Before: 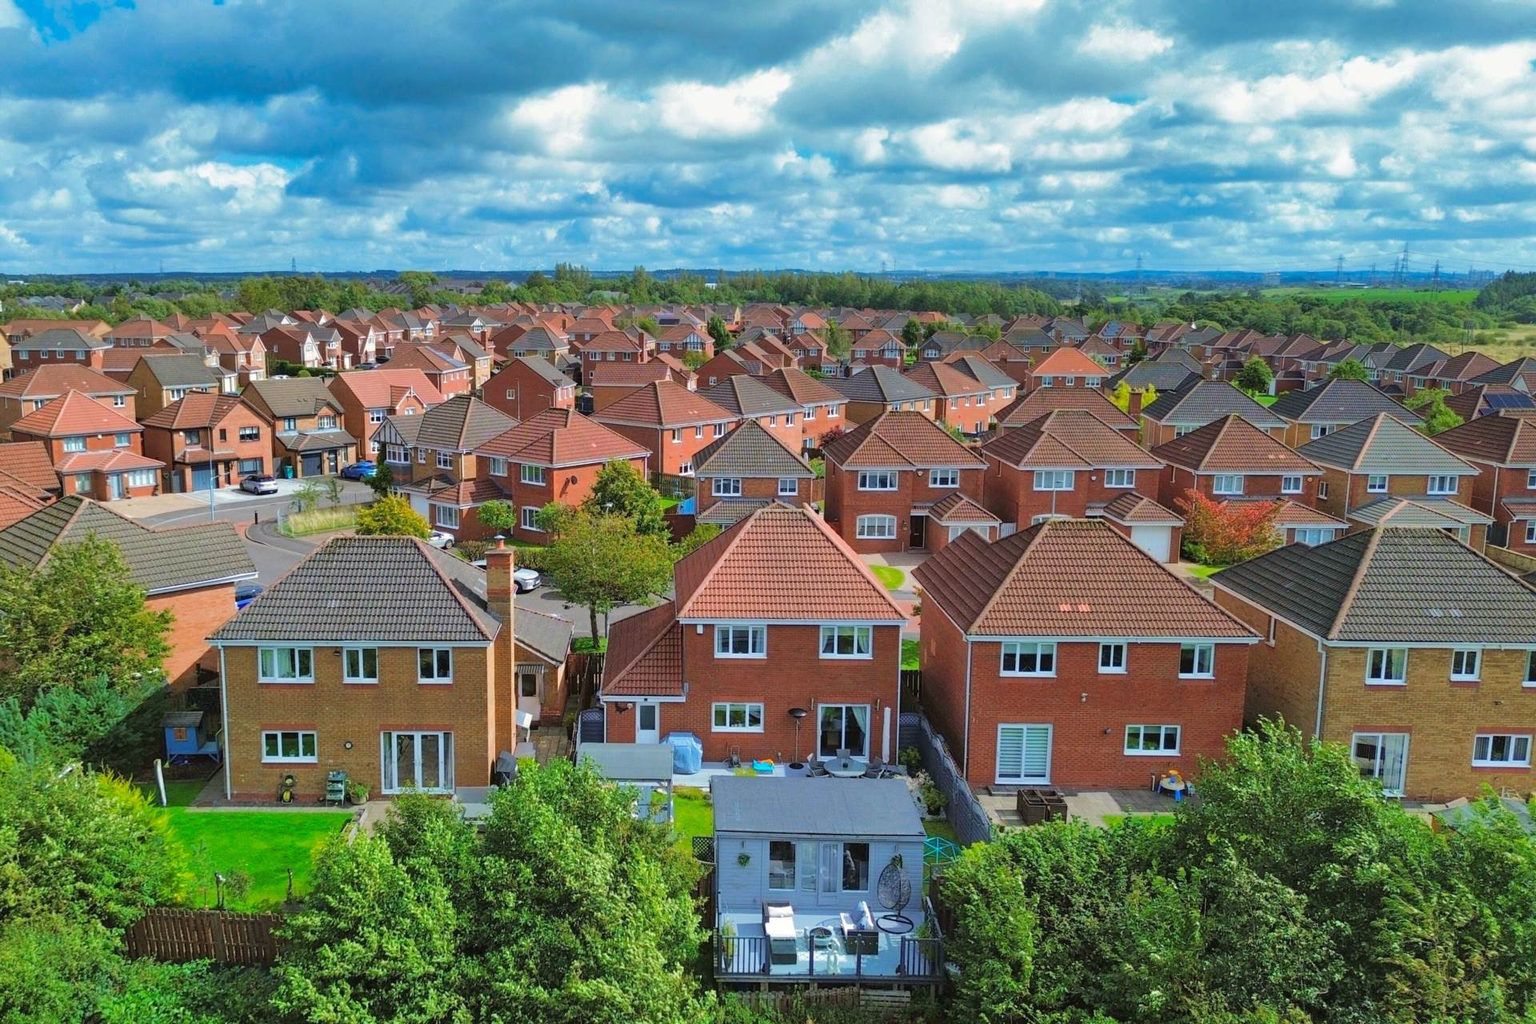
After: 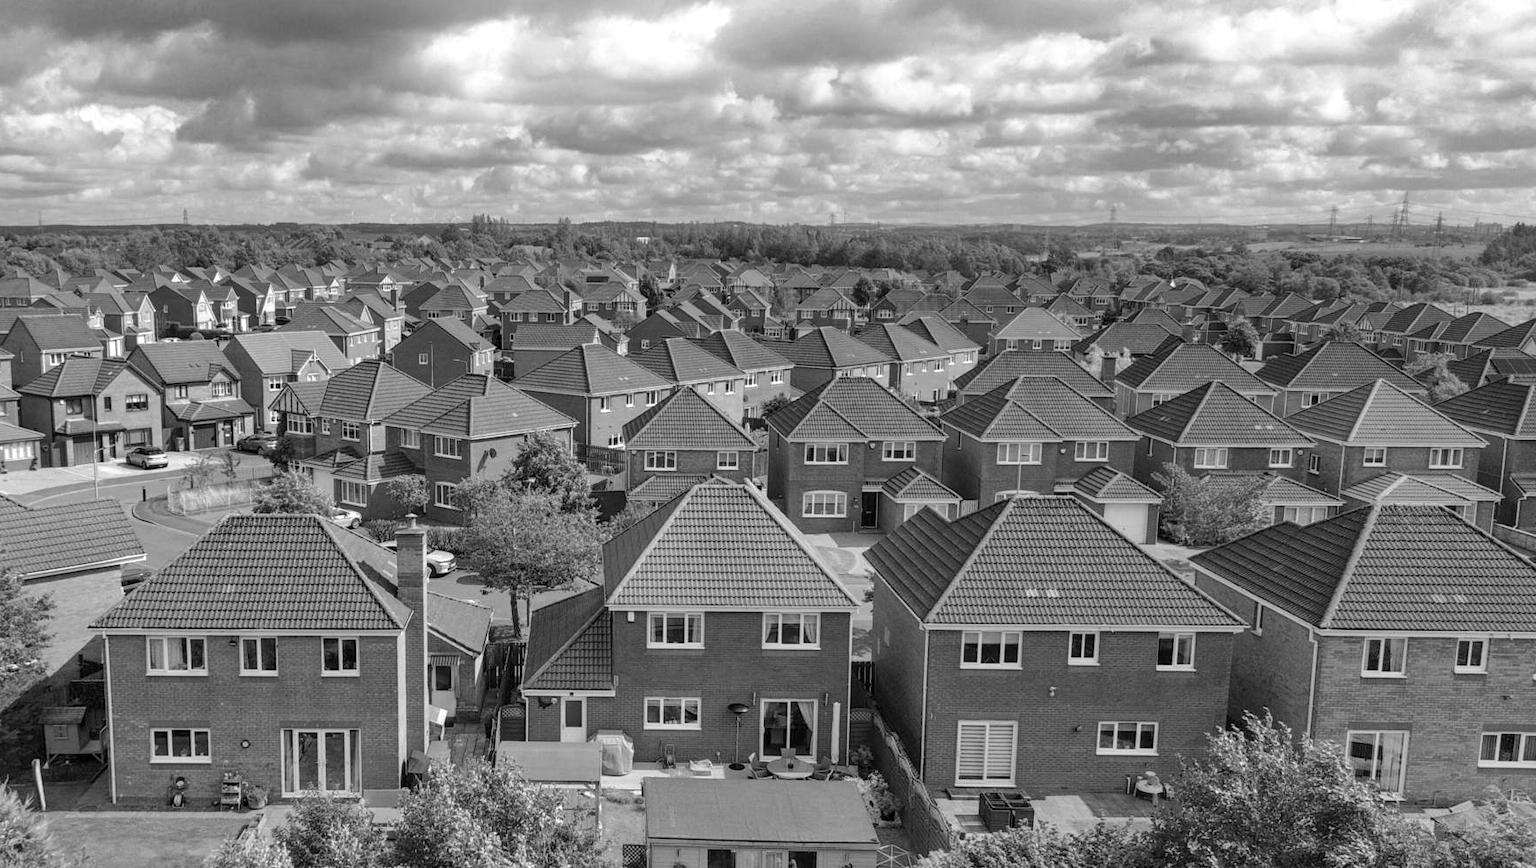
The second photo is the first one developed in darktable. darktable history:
local contrast: on, module defaults
crop: left 8.155%, top 6.611%, bottom 15.385%
monochrome: on, module defaults
bloom: size 13.65%, threshold 98.39%, strength 4.82%
